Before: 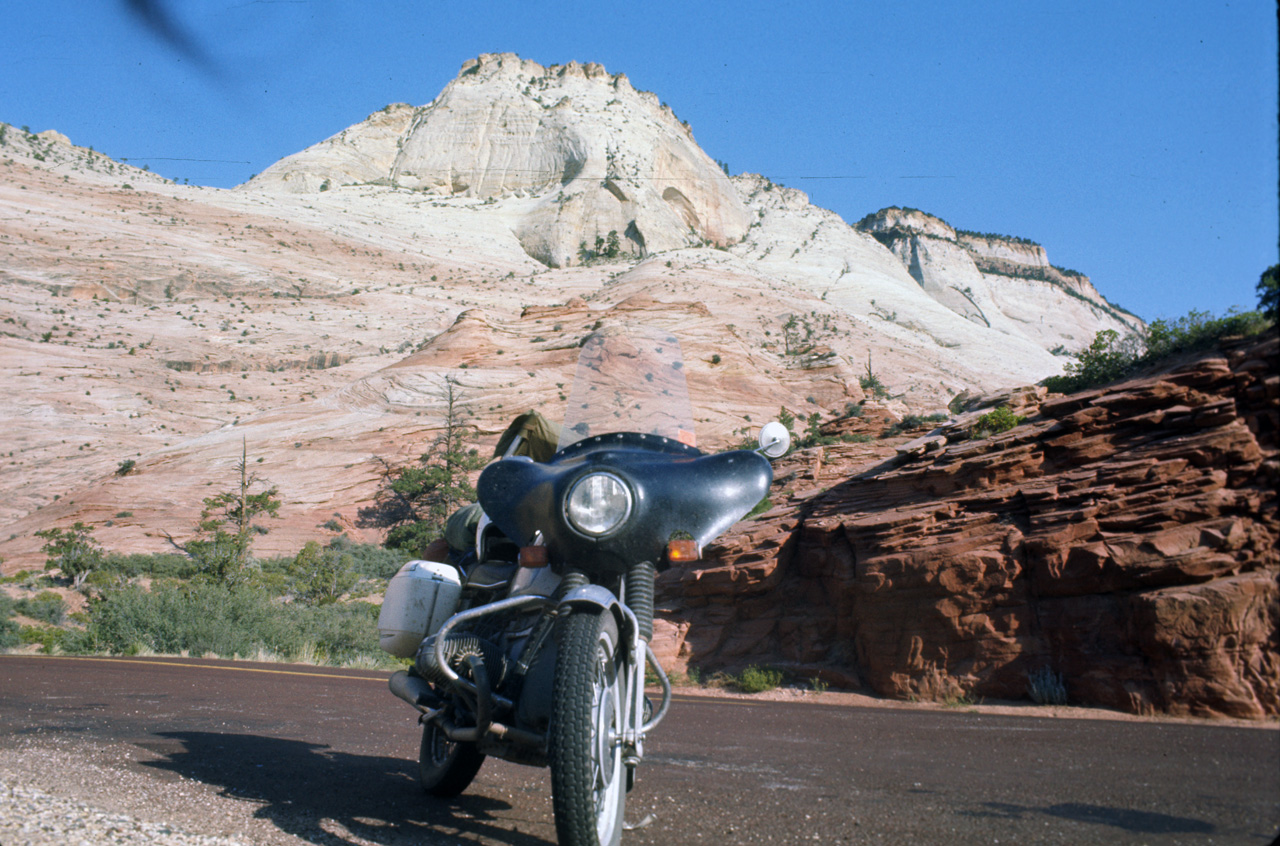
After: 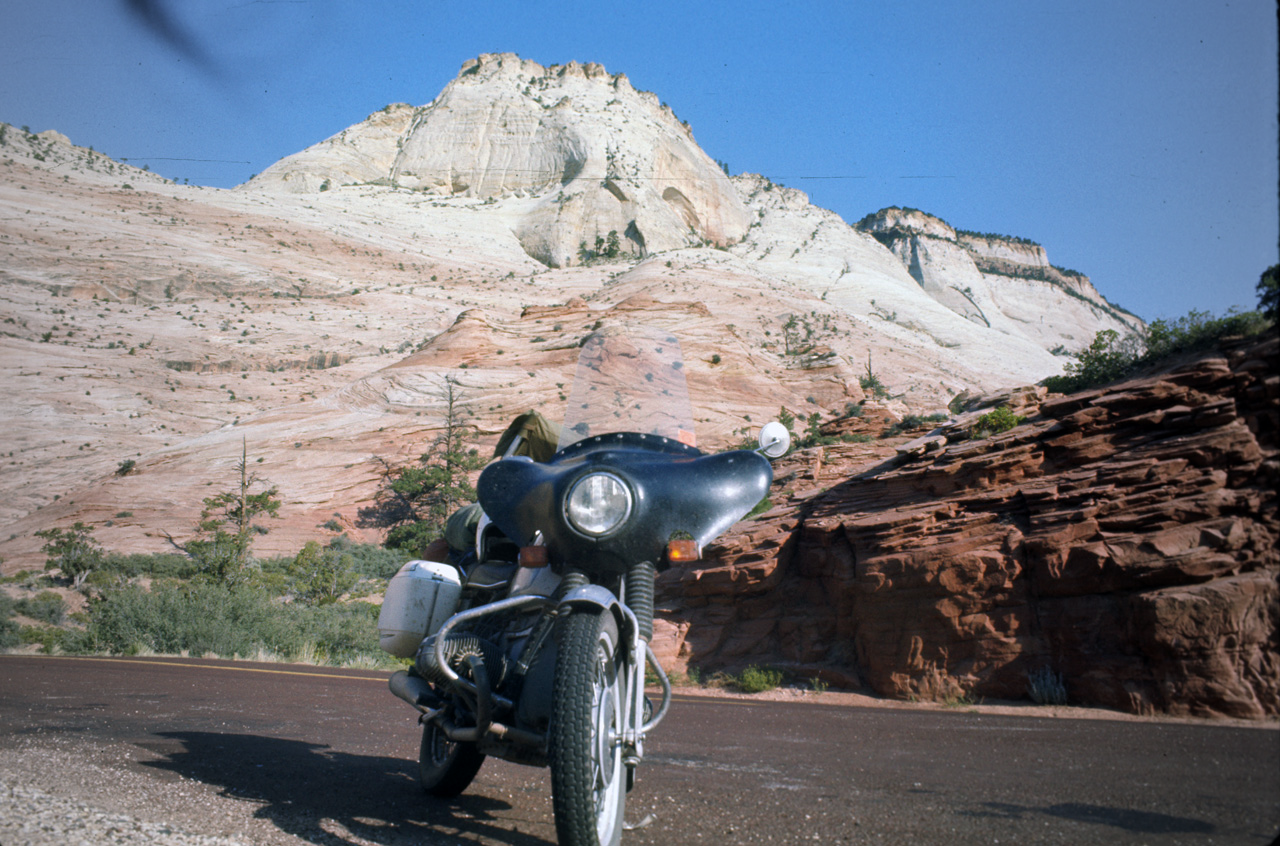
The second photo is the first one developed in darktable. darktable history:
vignetting: fall-off start 72.25%, fall-off radius 107.88%, width/height ratio 0.726
local contrast: mode bilateral grid, contrast 15, coarseness 36, detail 105%, midtone range 0.2
